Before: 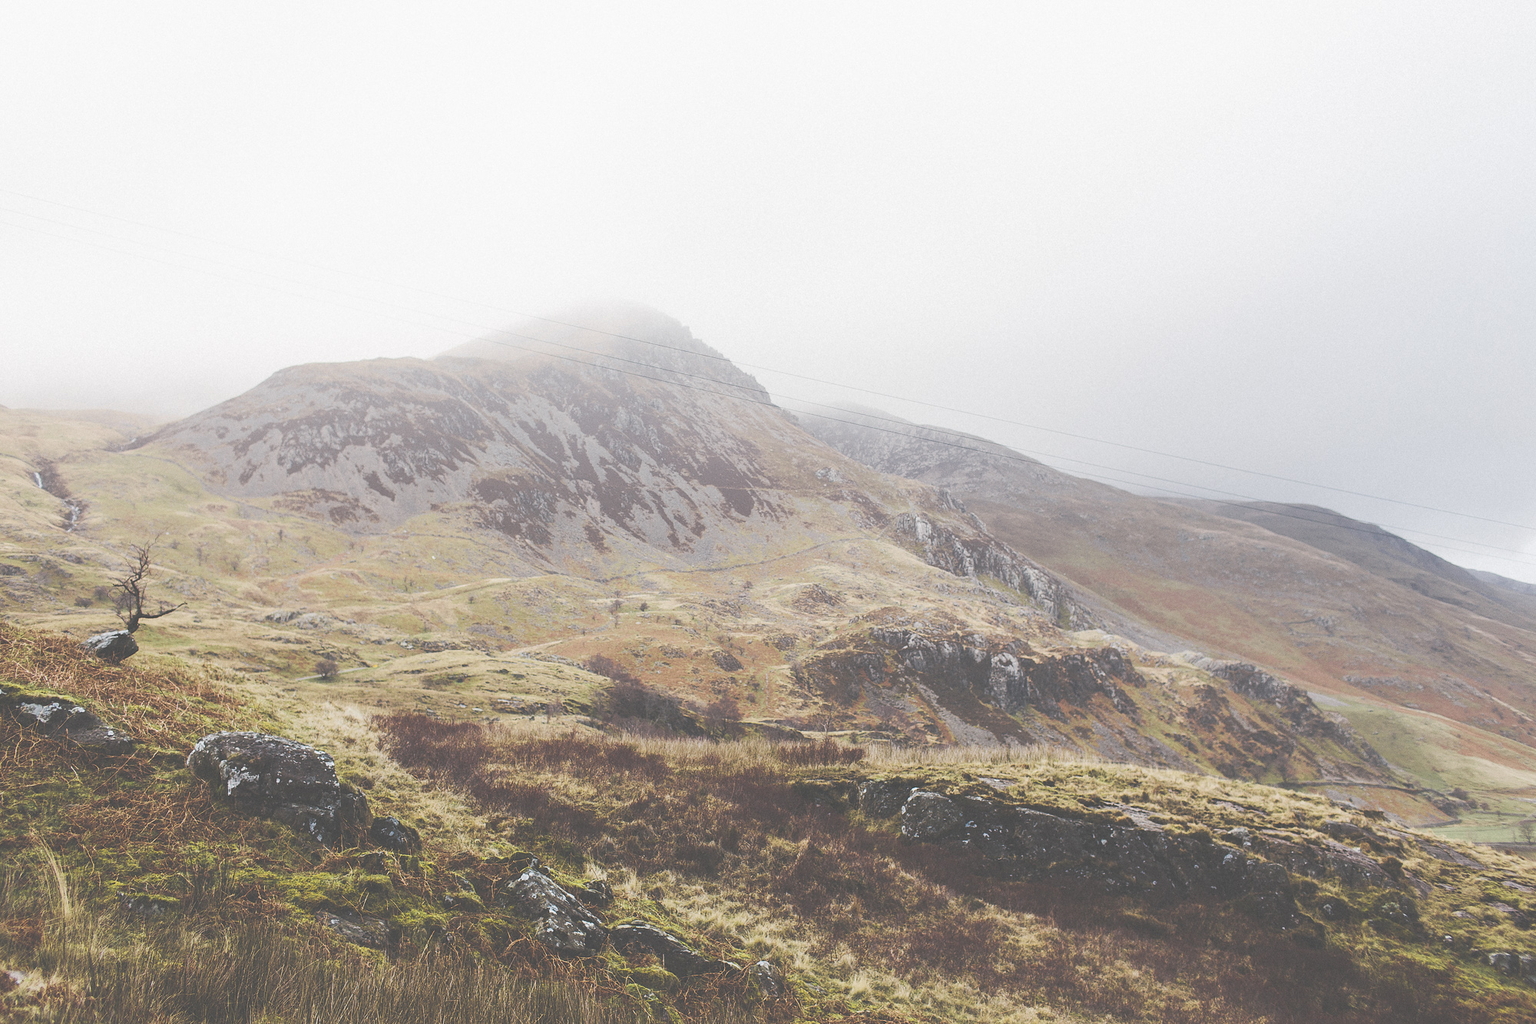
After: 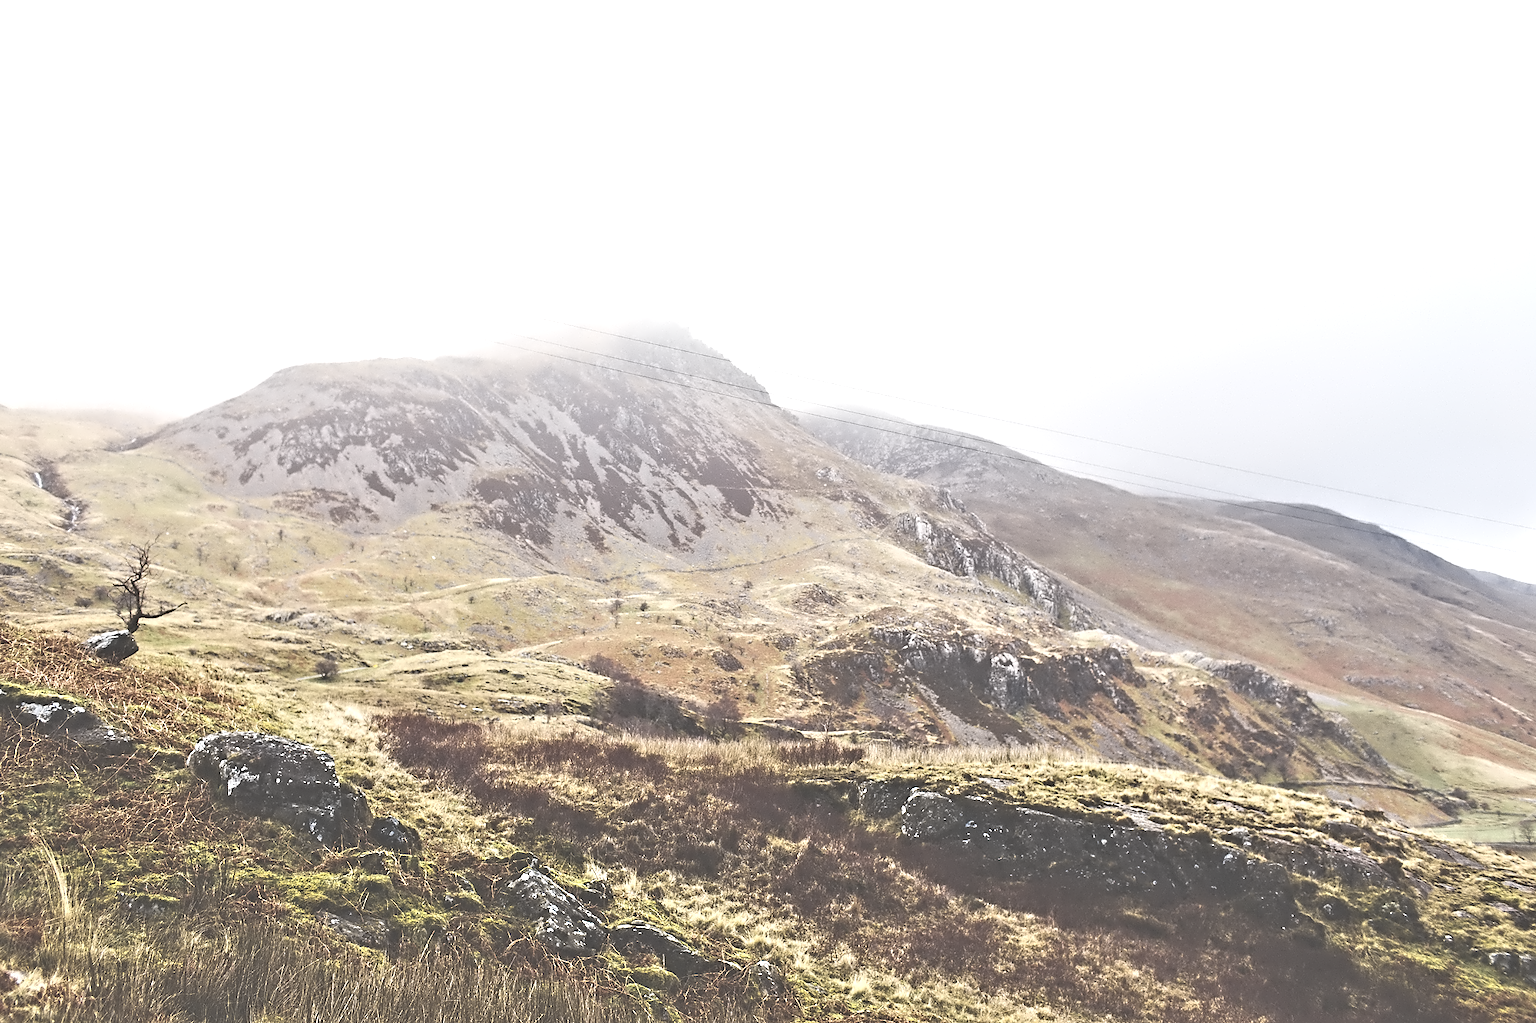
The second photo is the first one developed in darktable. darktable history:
contrast equalizer: octaves 7, y [[0.5, 0.542, 0.583, 0.625, 0.667, 0.708], [0.5 ×6], [0.5 ×6], [0, 0.033, 0.067, 0.1, 0.133, 0.167], [0, 0.05, 0.1, 0.15, 0.2, 0.25]]
exposure: black level correction 0.005, exposure 0.417 EV, compensate highlight preservation false
